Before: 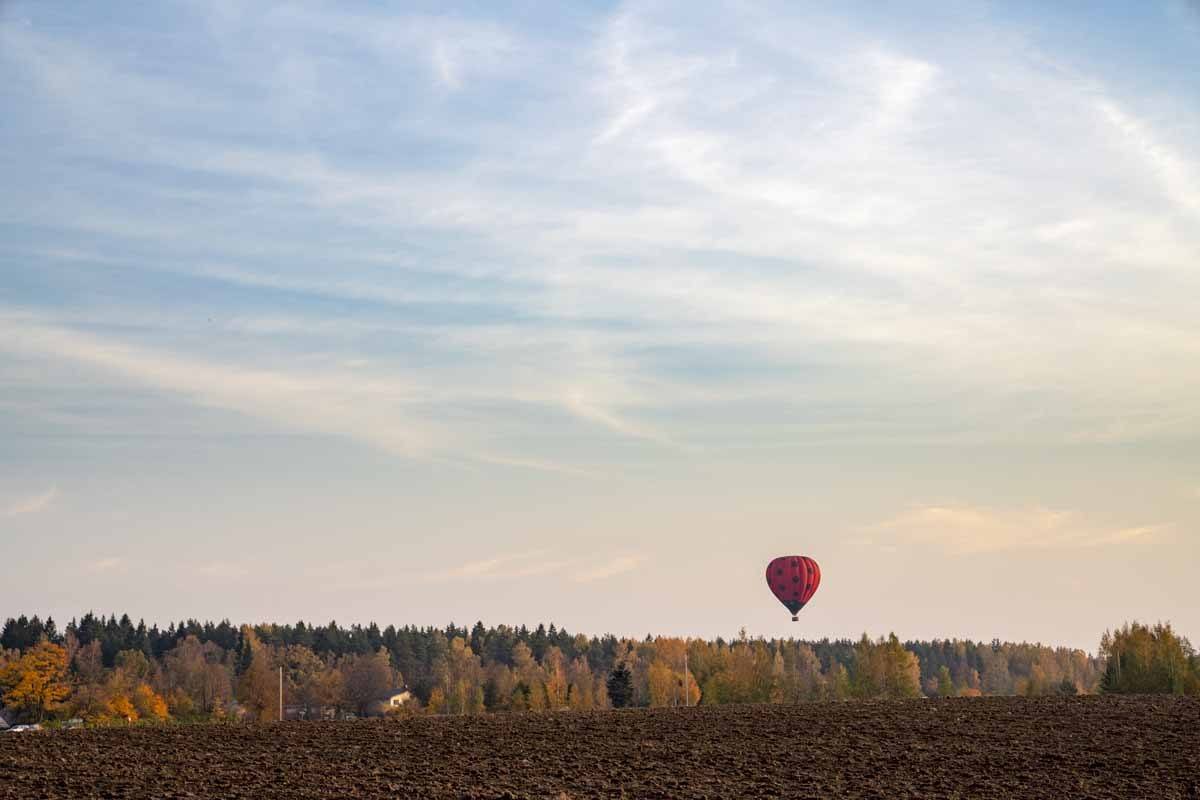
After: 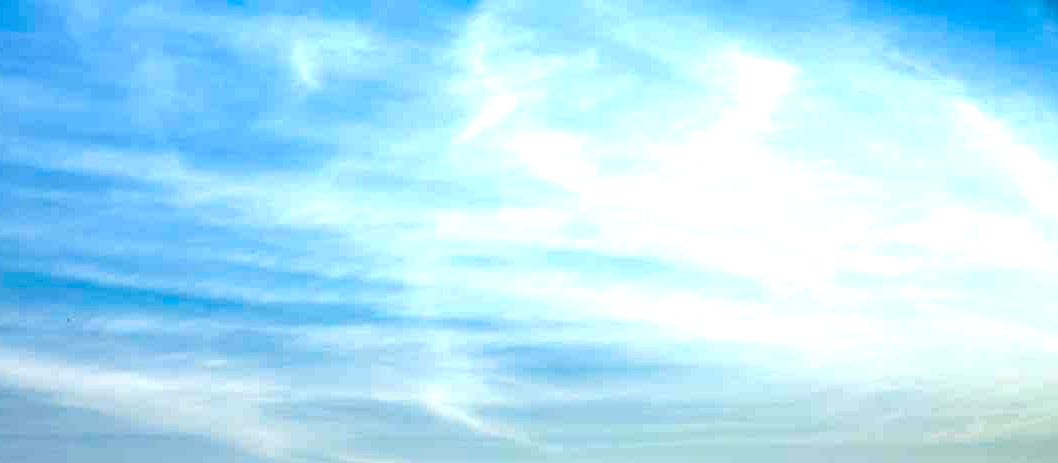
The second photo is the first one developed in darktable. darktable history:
color calibration: gray › normalize channels true, illuminant F (fluorescent), F source F9 (Cool White Deluxe 4150 K) – high CRI, x 0.374, y 0.373, temperature 4149.98 K, gamut compression 0.01
crop and rotate: left 11.803%, bottom 42.061%
contrast brightness saturation: contrast 0.086, brightness -0.6, saturation 0.171
color balance rgb: linear chroma grading › global chroma 15.356%, perceptual saturation grading › global saturation 35.11%, perceptual saturation grading › highlights -25.366%, perceptual saturation grading › shadows 49.839%, perceptual brilliance grading › global brilliance 11.79%
